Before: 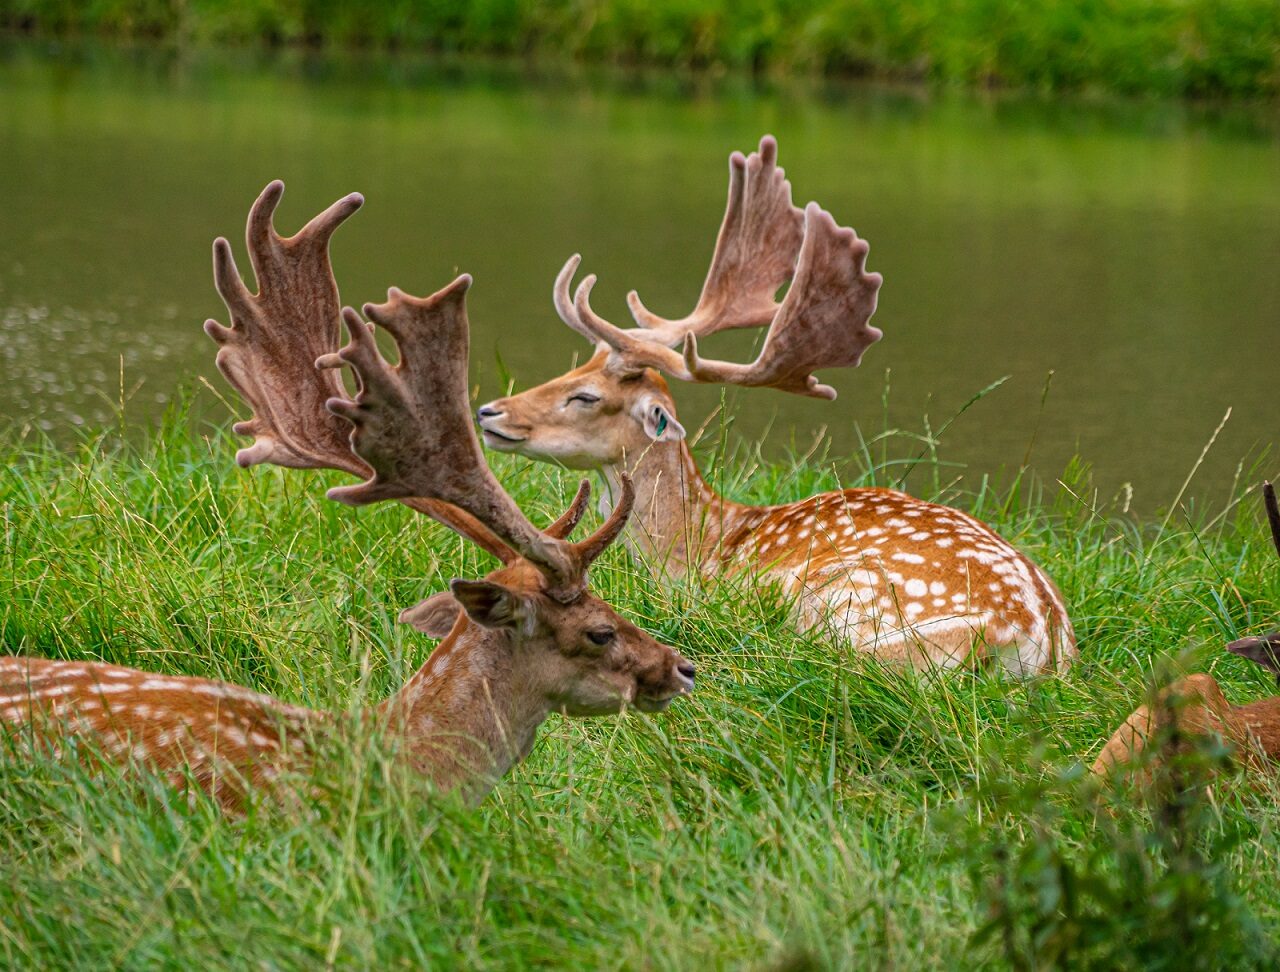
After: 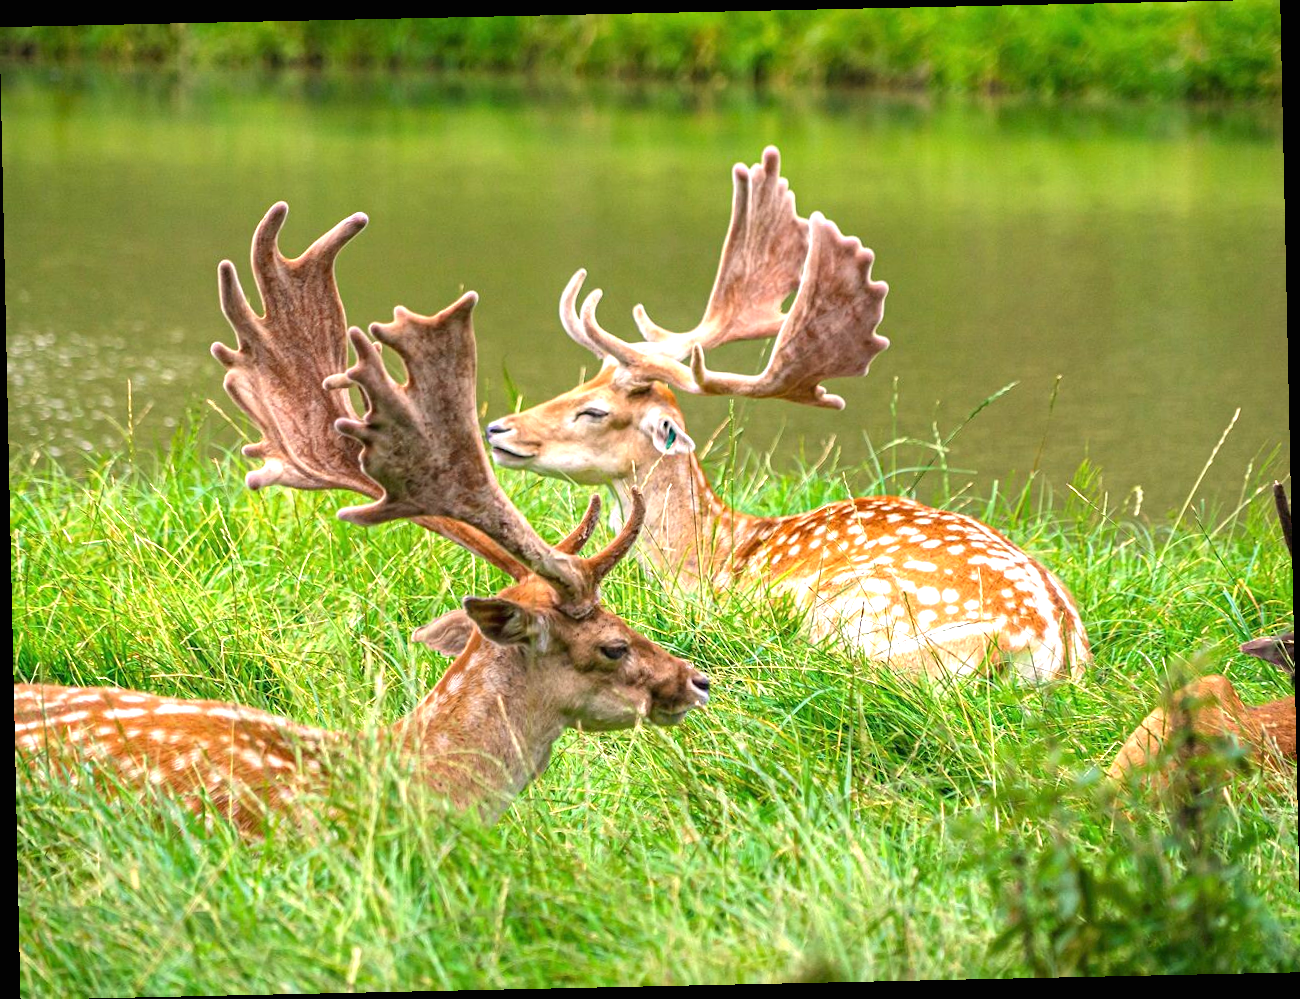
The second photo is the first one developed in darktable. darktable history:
exposure: black level correction 0, exposure 1.2 EV, compensate exposure bias true, compensate highlight preservation false
rotate and perspective: rotation -1.24°, automatic cropping off
